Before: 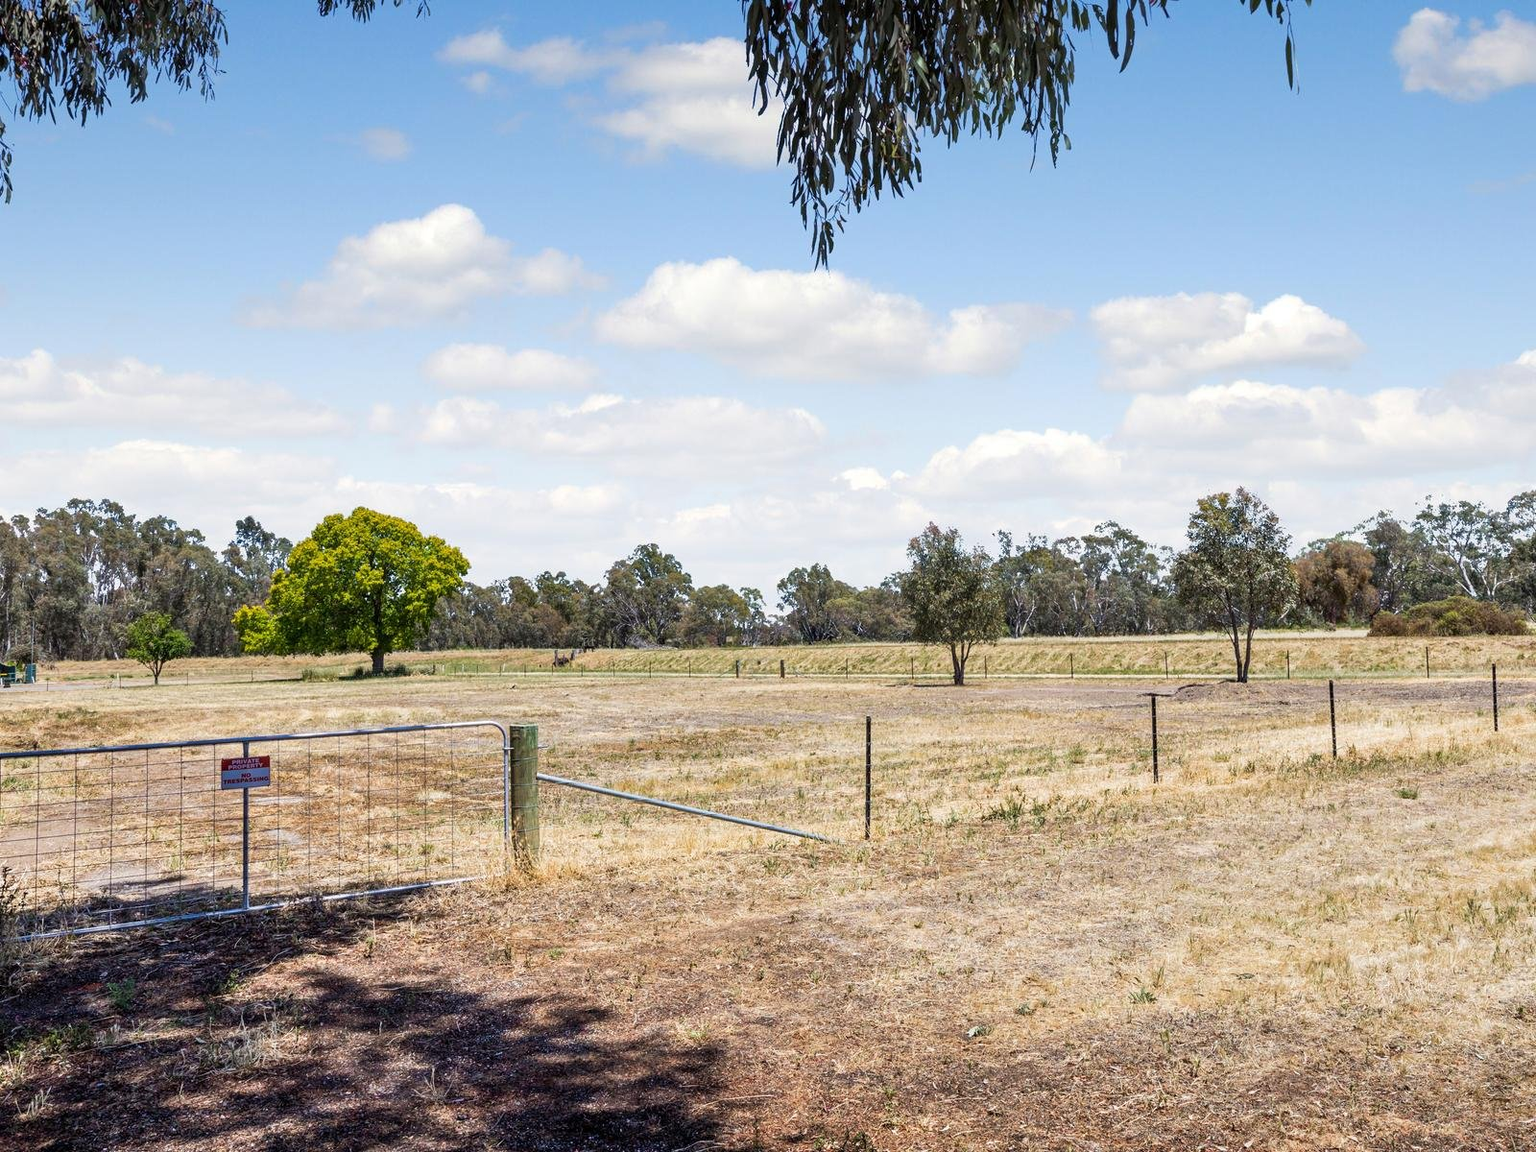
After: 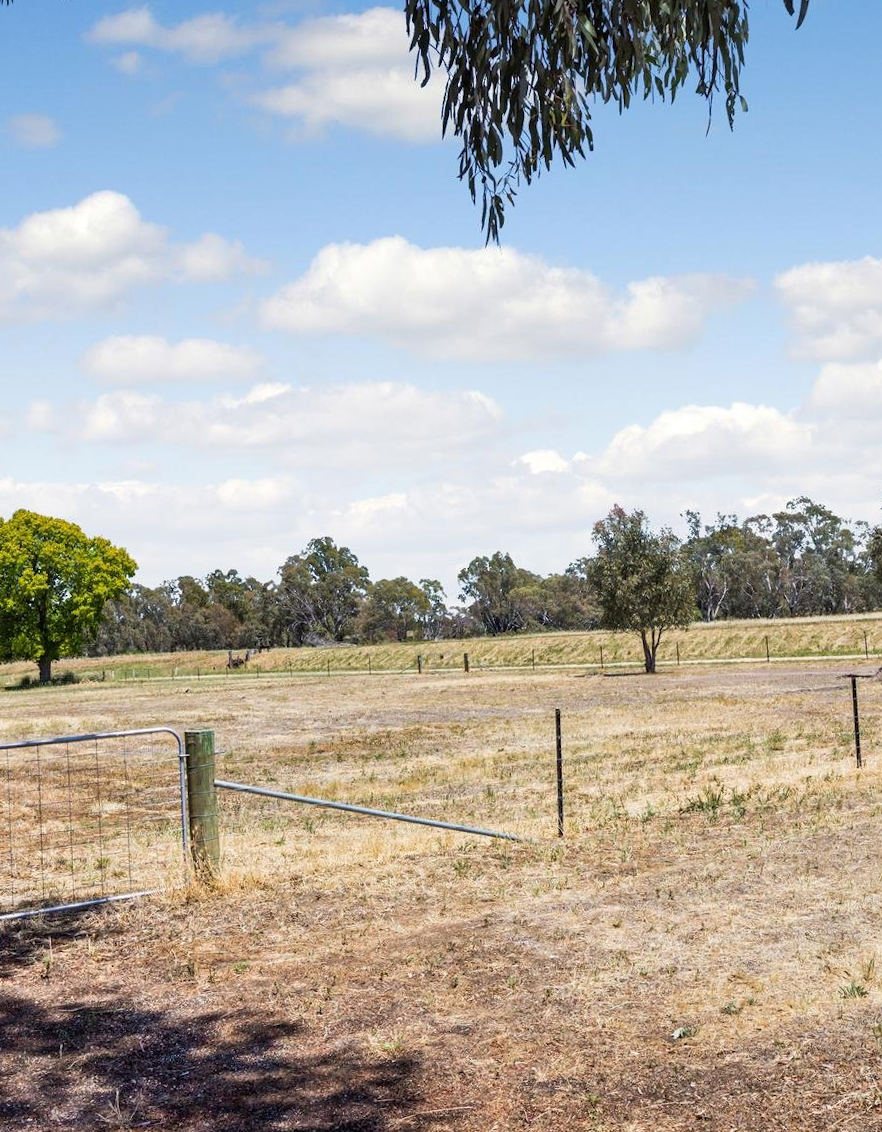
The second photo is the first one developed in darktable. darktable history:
rotate and perspective: rotation -2°, crop left 0.022, crop right 0.978, crop top 0.049, crop bottom 0.951
crop: left 21.496%, right 22.254%
